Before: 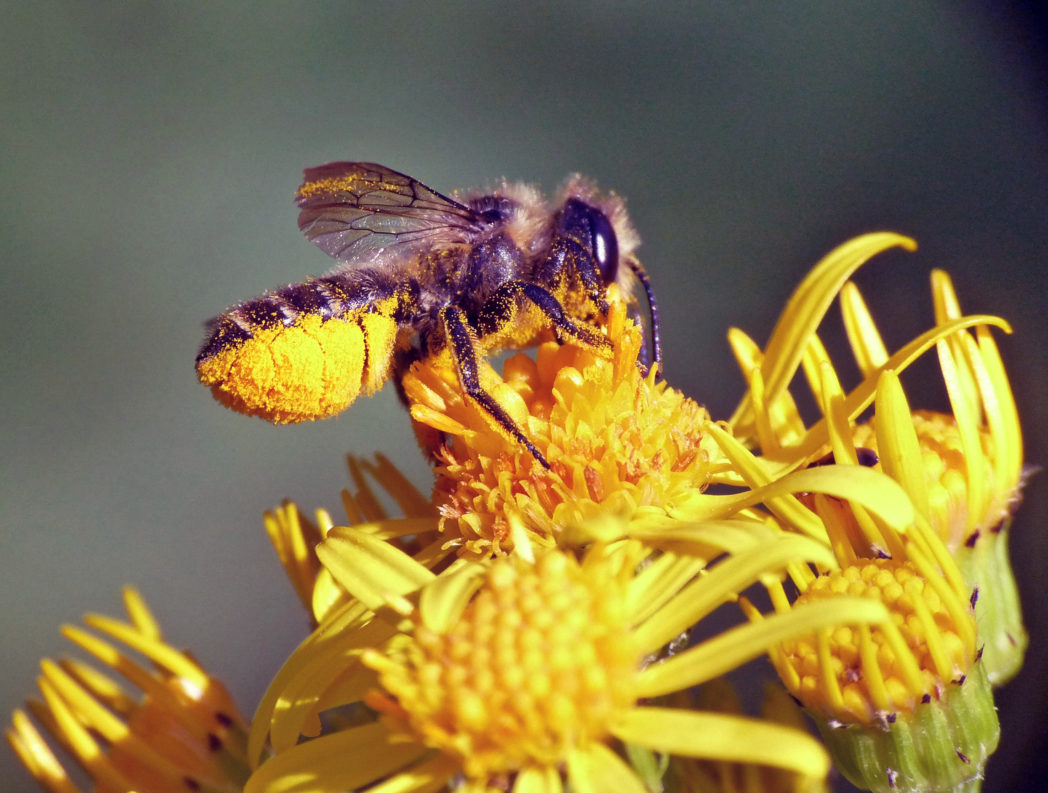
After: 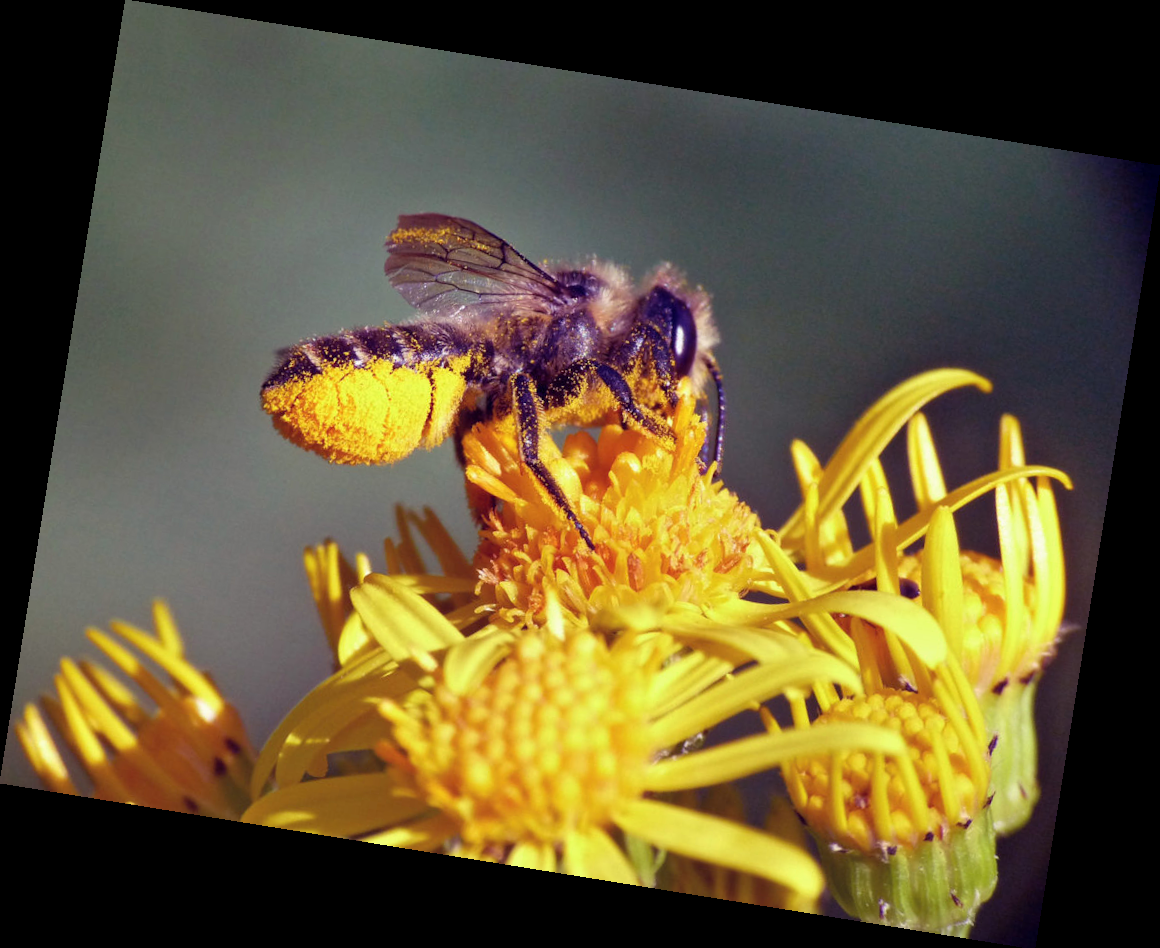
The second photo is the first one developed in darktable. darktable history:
exposure: exposure -0.04 EV, compensate highlight preservation false
rotate and perspective: rotation 9.12°, automatic cropping off
